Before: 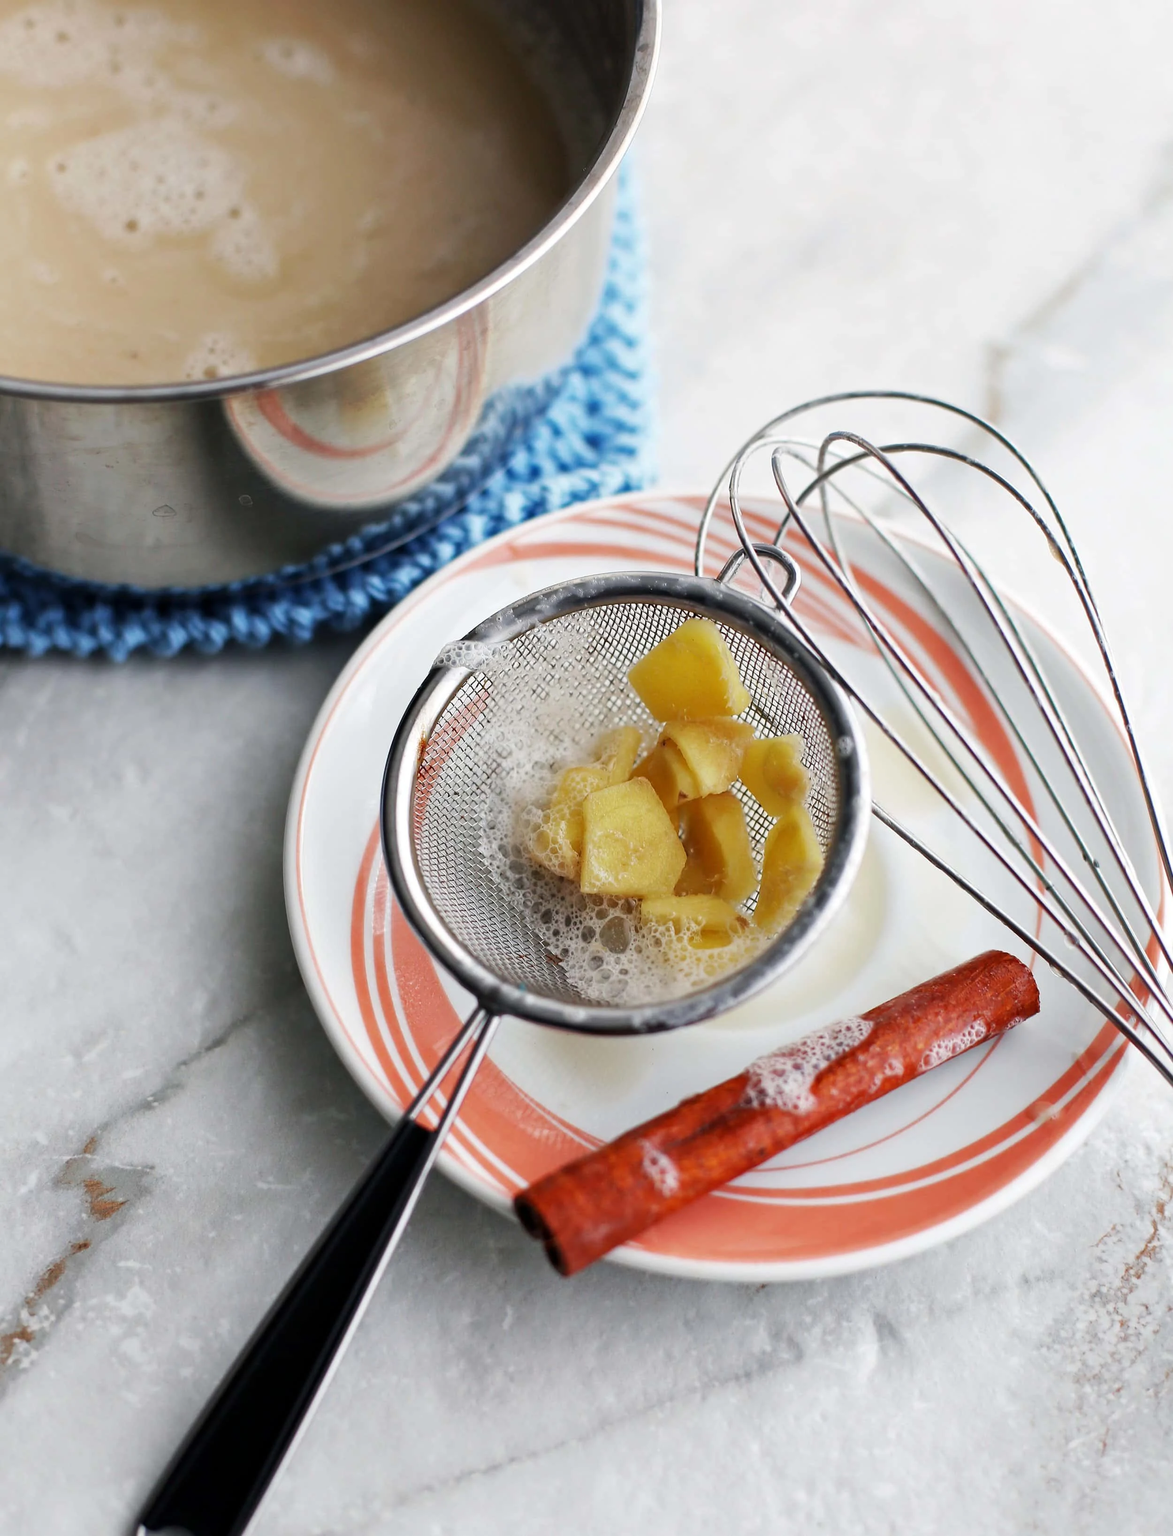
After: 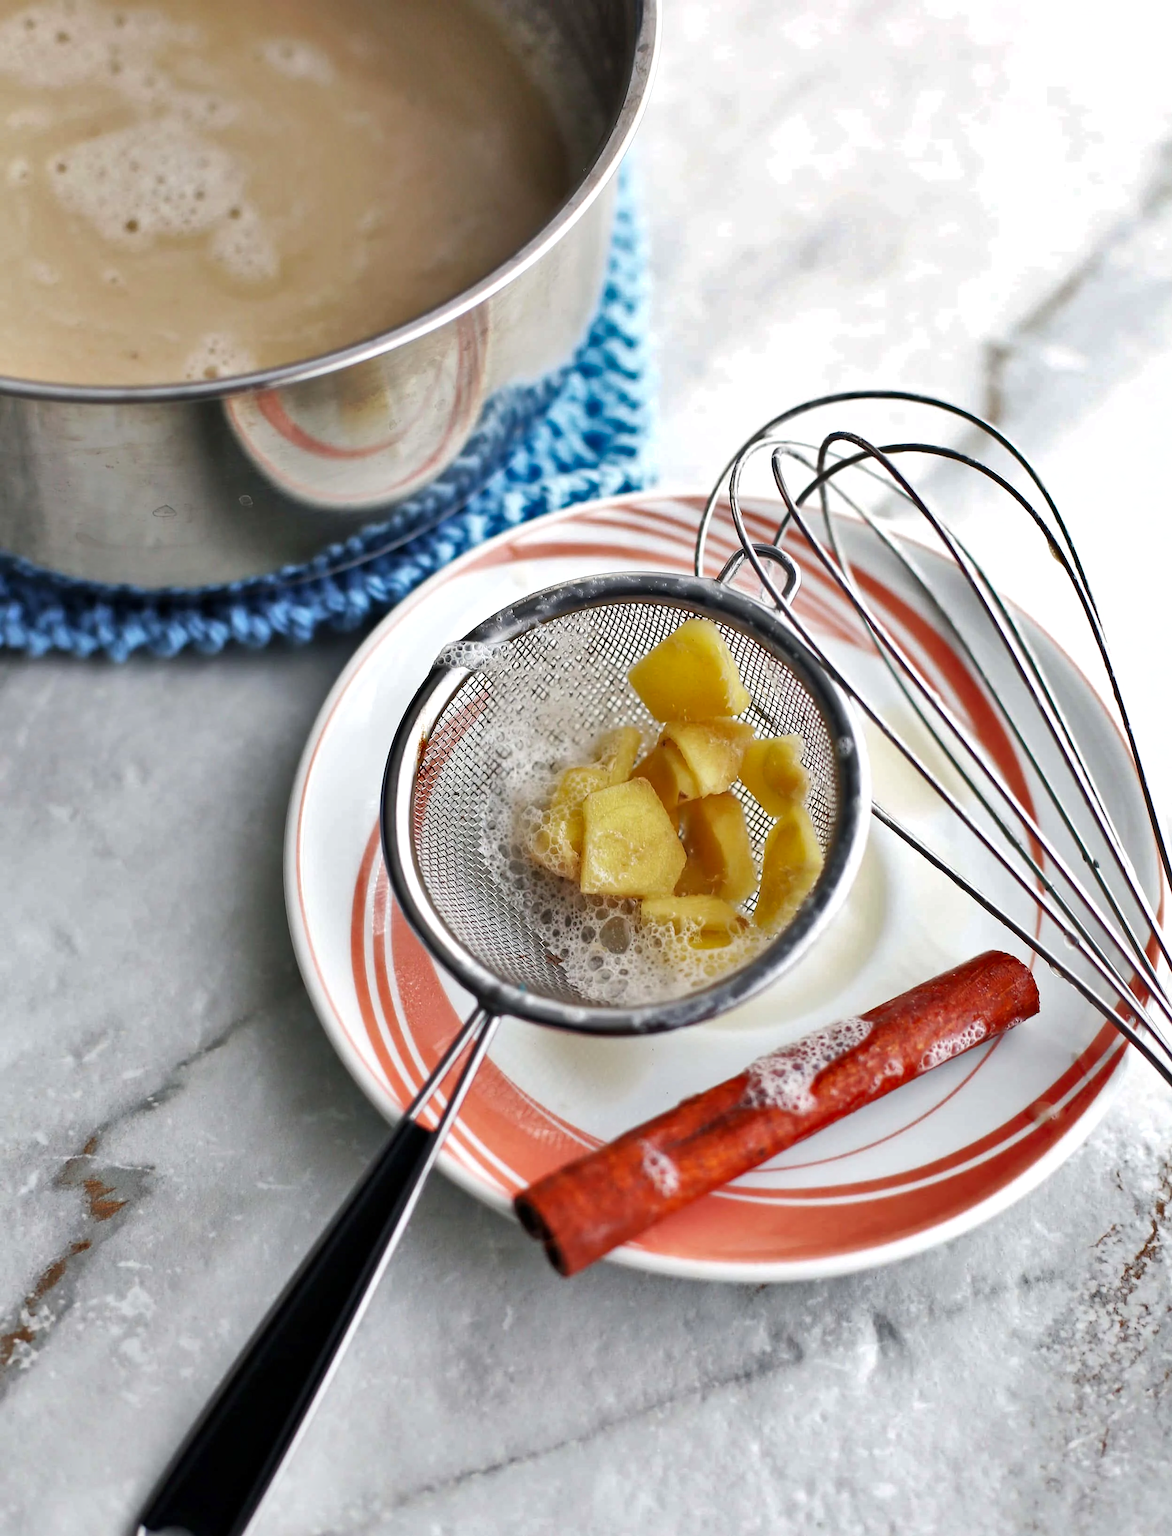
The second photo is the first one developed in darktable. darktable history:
exposure: exposure 0.226 EV, compensate highlight preservation false
tone equalizer: on, module defaults
shadows and highlights: shadows 76, highlights -60.82, soften with gaussian
